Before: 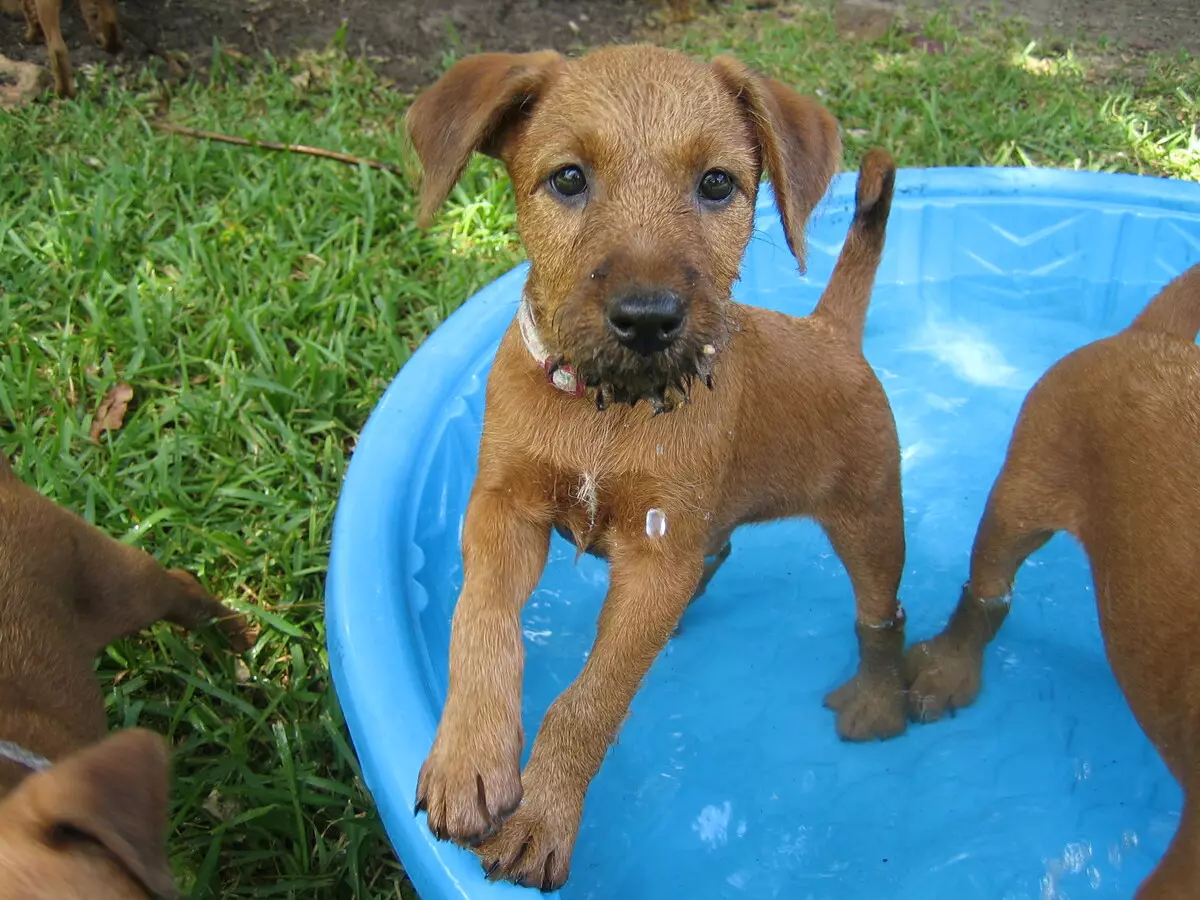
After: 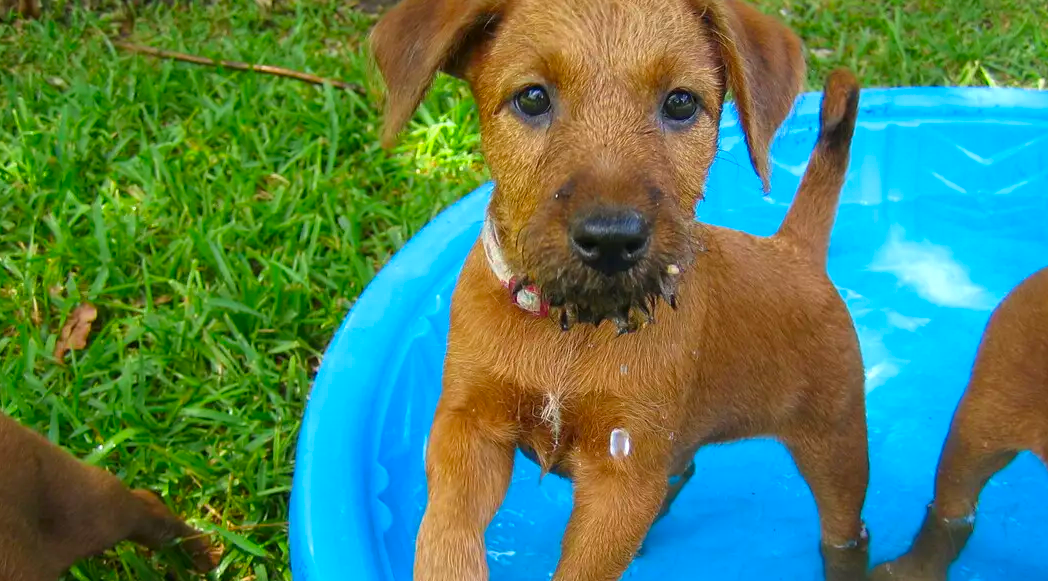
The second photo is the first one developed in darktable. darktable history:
crop: left 3.015%, top 8.969%, right 9.647%, bottom 26.457%
contrast brightness saturation: saturation 0.5
